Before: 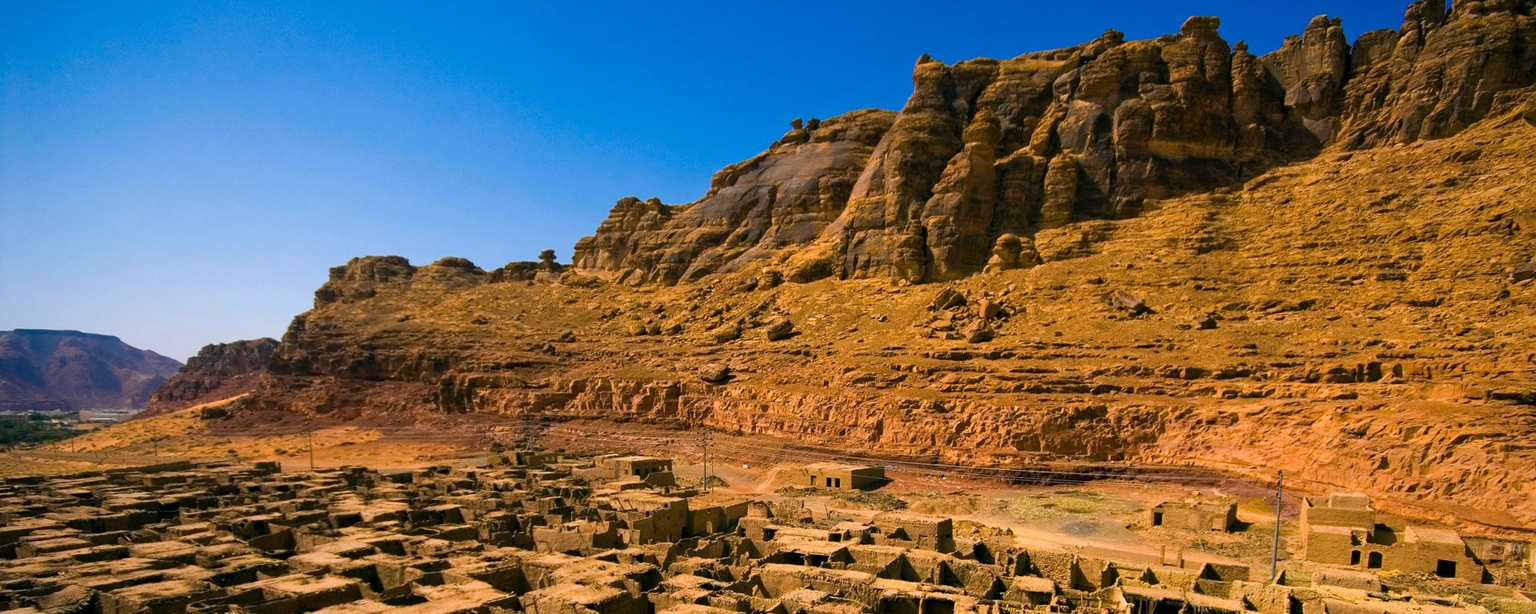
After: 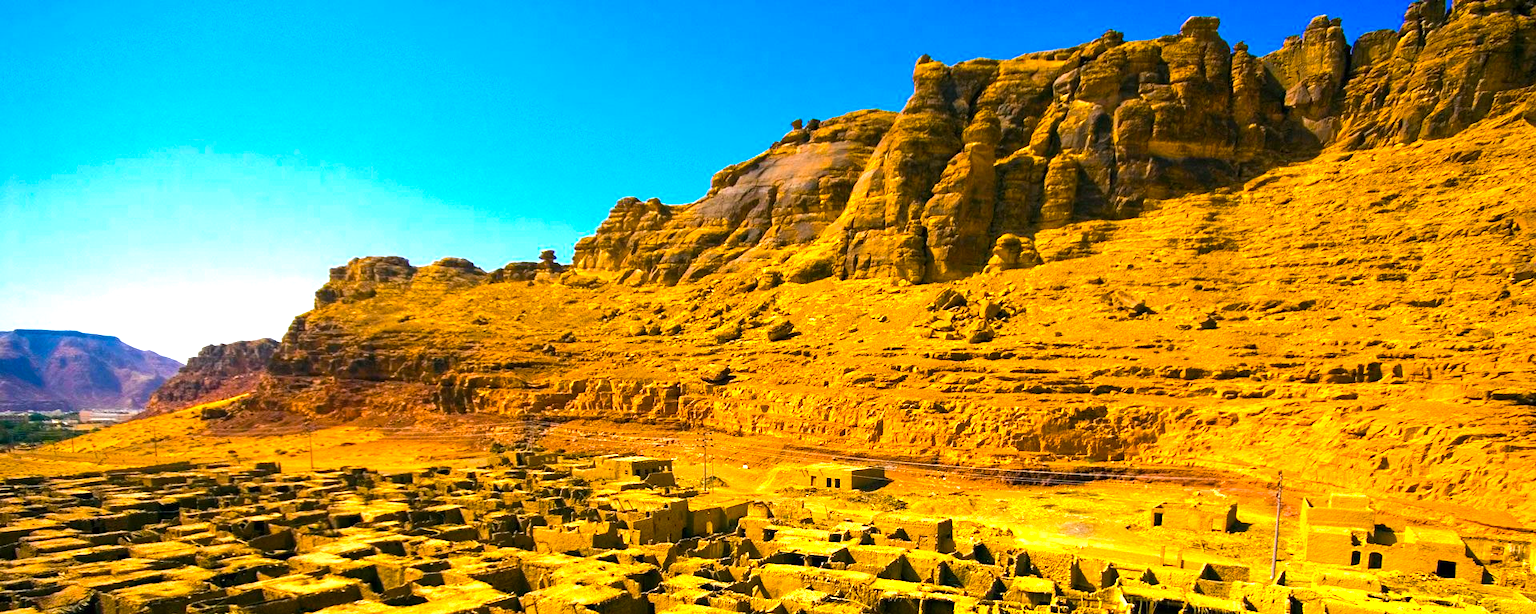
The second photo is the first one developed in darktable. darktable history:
color balance rgb: linear chroma grading › shadows -10%, linear chroma grading › global chroma 20%, perceptual saturation grading › global saturation 15%, perceptual brilliance grading › global brilliance 30%, perceptual brilliance grading › highlights 12%, perceptual brilliance grading › mid-tones 24%, global vibrance 20%
base curve: curves: ch0 [(0, 0) (0.262, 0.32) (0.722, 0.705) (1, 1)]
tone equalizer: on, module defaults
contrast equalizer: y [[0.5 ×6], [0.5 ×6], [0.5, 0.5, 0.501, 0.545, 0.707, 0.863], [0 ×6], [0 ×6]]
